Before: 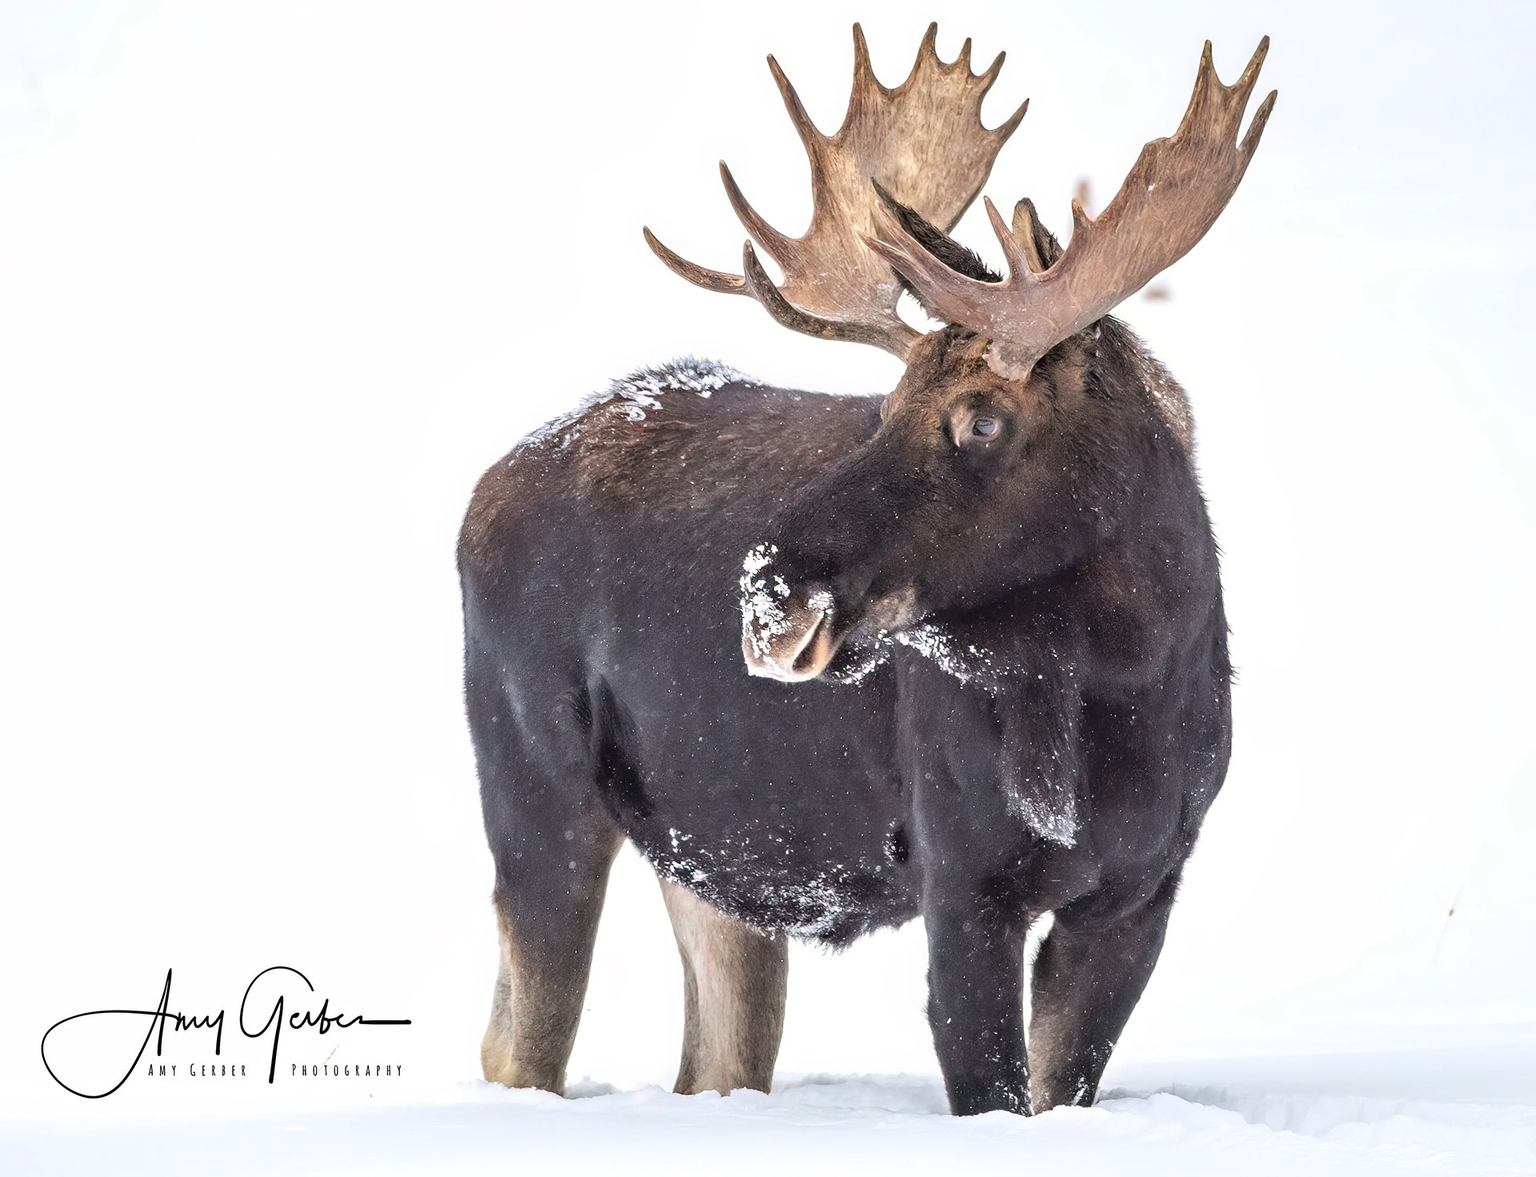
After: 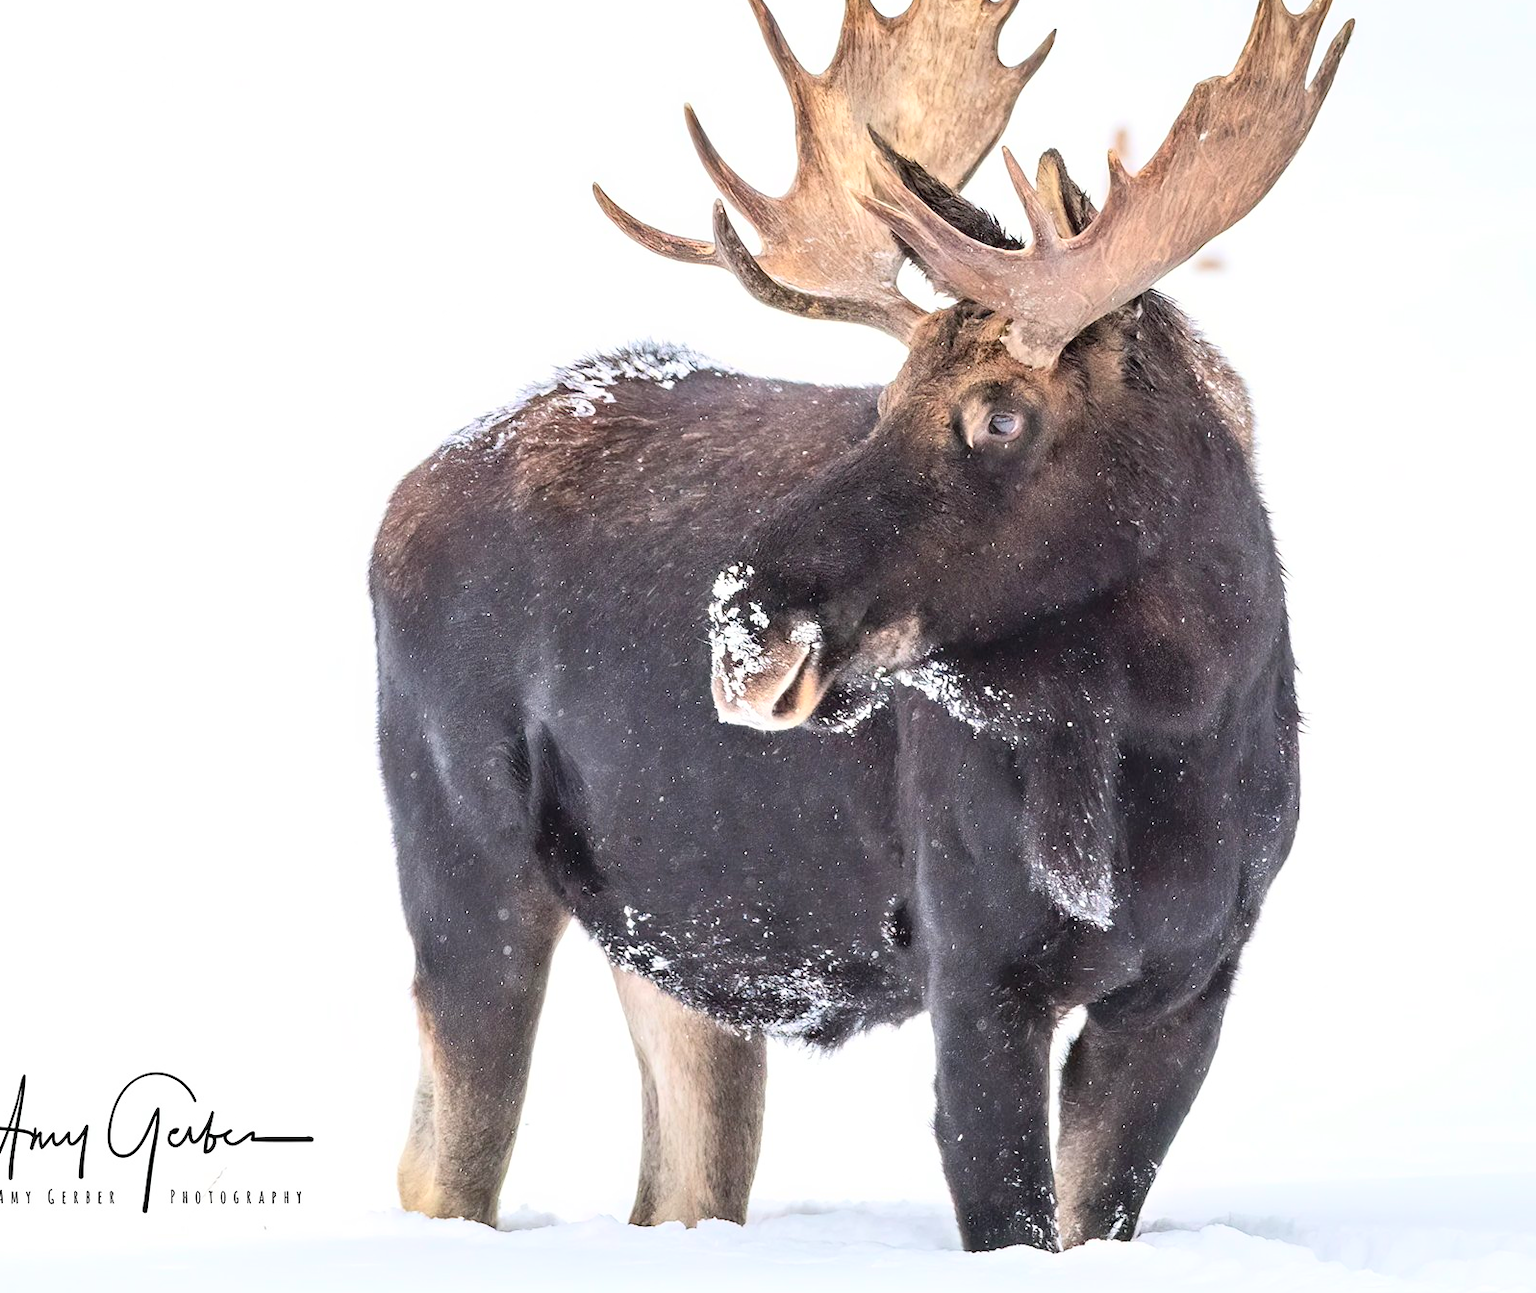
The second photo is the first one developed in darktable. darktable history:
crop: left 9.808%, top 6.334%, right 7.007%, bottom 2.222%
contrast brightness saturation: contrast 0.201, brightness 0.156, saturation 0.226
